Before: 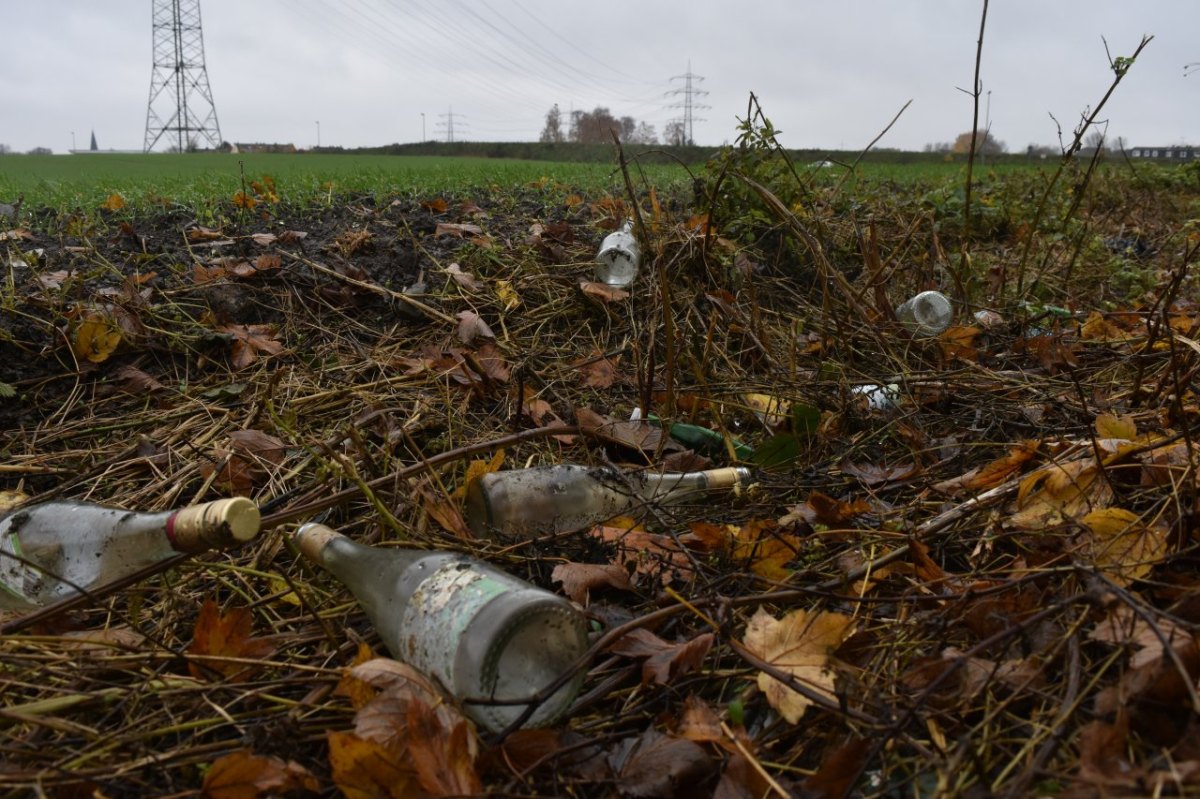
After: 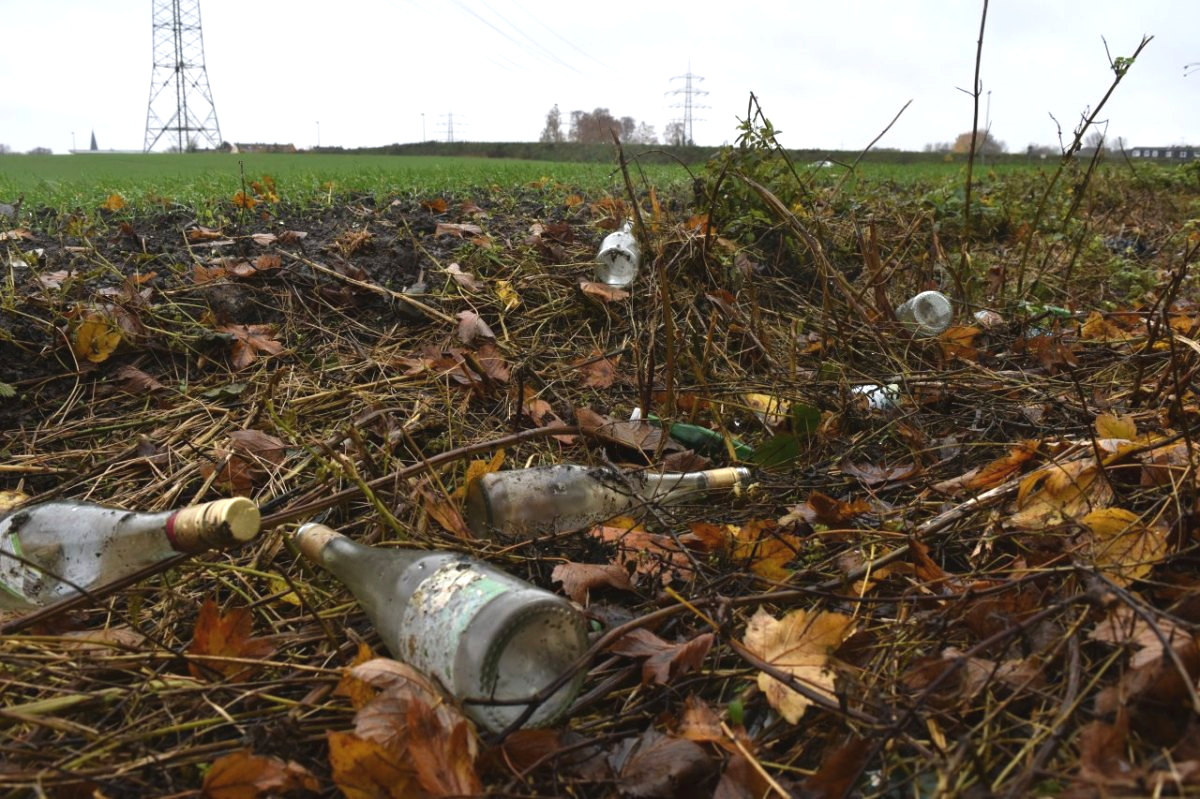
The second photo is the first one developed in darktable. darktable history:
exposure: black level correction -0.002, exposure 0.71 EV, compensate highlight preservation false
color correction: highlights b* -0.019
